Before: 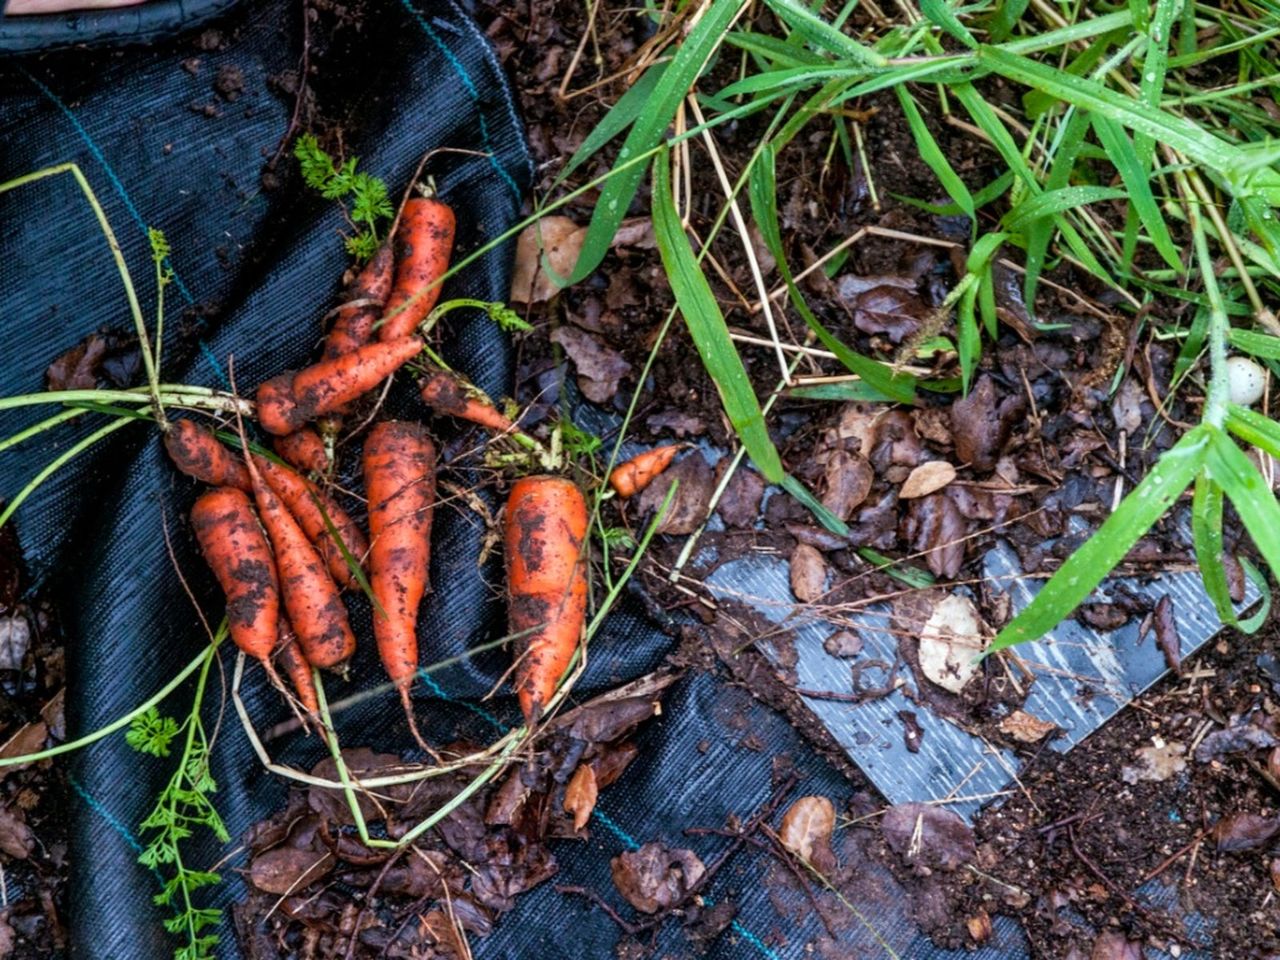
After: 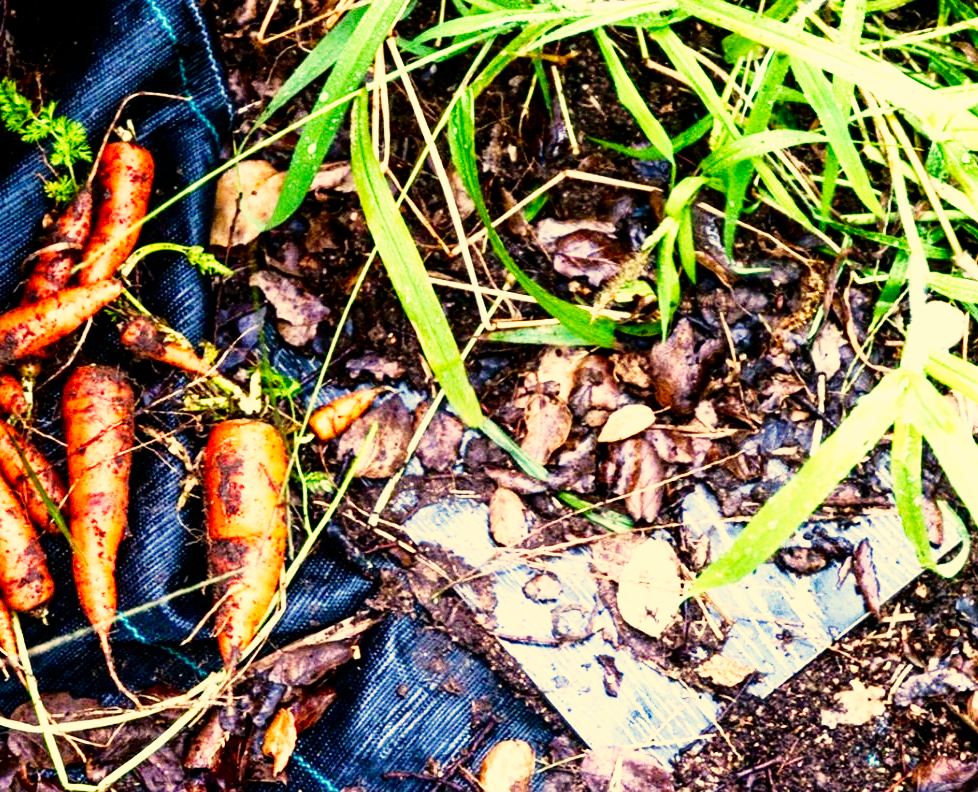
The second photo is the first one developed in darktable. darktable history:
crop: left 23.56%, top 5.889%, bottom 11.535%
color correction: highlights a* 2.45, highlights b* 22.8
tone equalizer: -8 EV -0.552 EV
color balance rgb: perceptual saturation grading › global saturation 19.556%
base curve: curves: ch0 [(0, 0) (0.007, 0.004) (0.027, 0.03) (0.046, 0.07) (0.207, 0.54) (0.442, 0.872) (0.673, 0.972) (1, 1)], preserve colors none
exposure: exposure 0.196 EV, compensate highlight preservation false
shadows and highlights: shadows -62.94, white point adjustment -5.23, highlights 59.78, highlights color adjustment 0.754%
